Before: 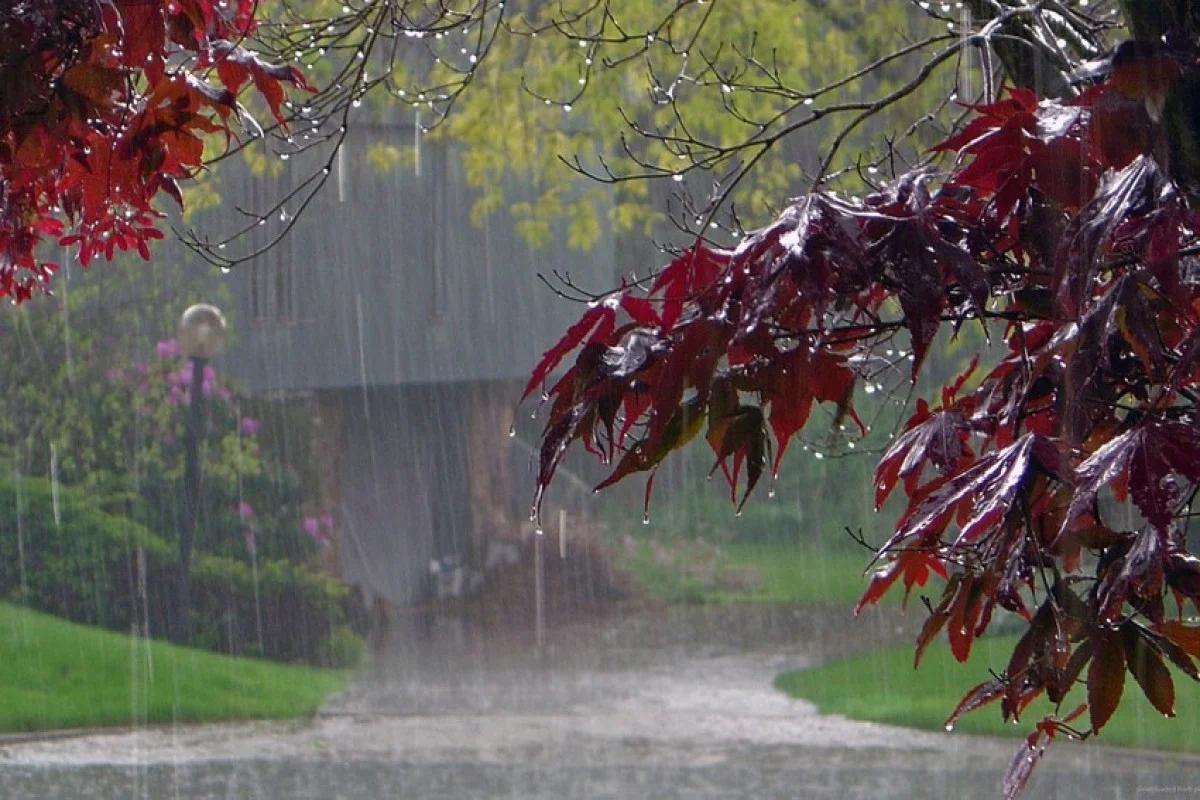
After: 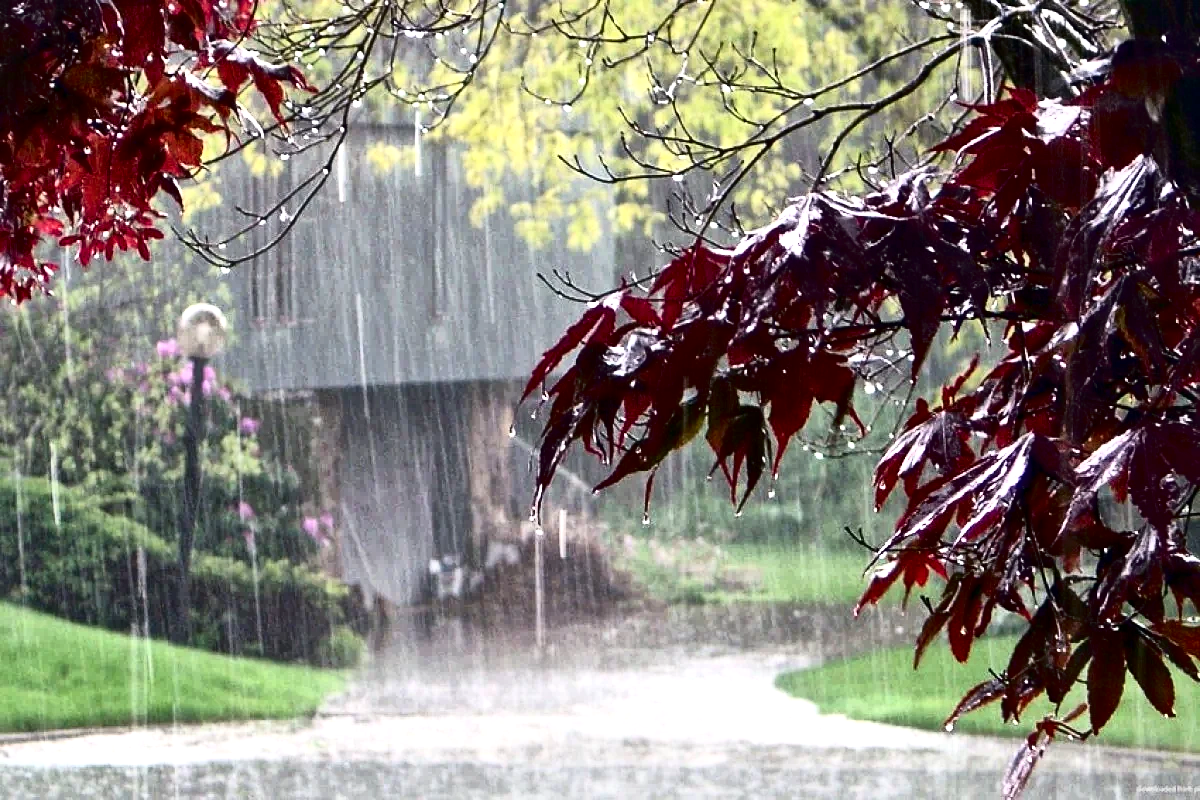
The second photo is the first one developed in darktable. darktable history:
exposure: black level correction 0, exposure 0.703 EV, compensate highlight preservation false
tone curve: curves: ch0 [(0, 0) (0.003, 0.002) (0.011, 0.005) (0.025, 0.011) (0.044, 0.017) (0.069, 0.021) (0.1, 0.027) (0.136, 0.035) (0.177, 0.05) (0.224, 0.076) (0.277, 0.126) (0.335, 0.212) (0.399, 0.333) (0.468, 0.473) (0.543, 0.627) (0.623, 0.784) (0.709, 0.9) (0.801, 0.963) (0.898, 0.988) (1, 1)], color space Lab, independent channels, preserve colors none
local contrast: mode bilateral grid, contrast 20, coarseness 50, detail 150%, midtone range 0.2
